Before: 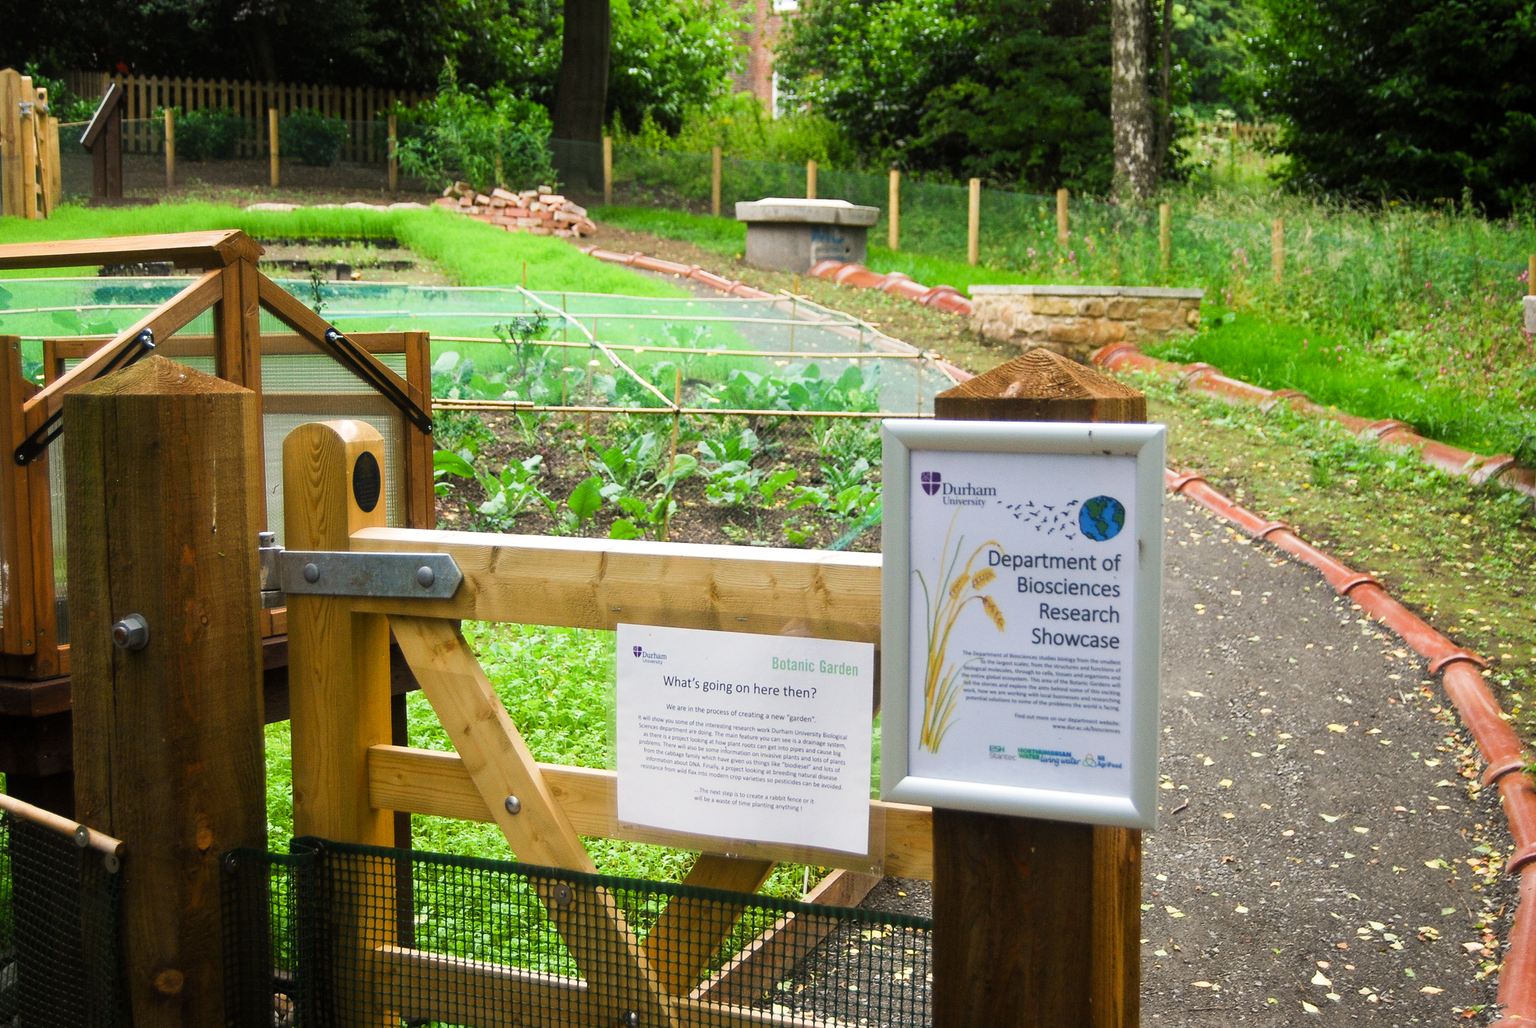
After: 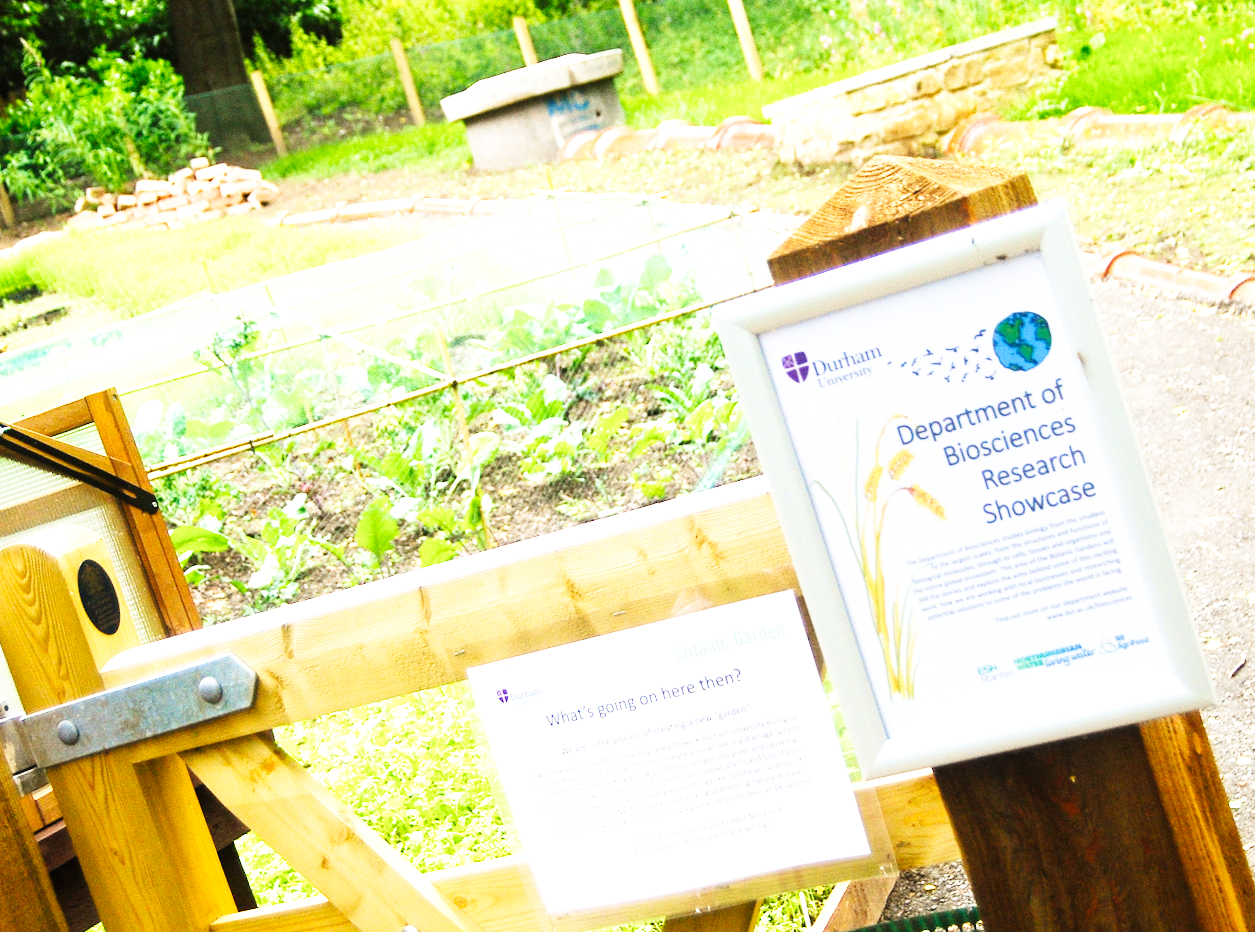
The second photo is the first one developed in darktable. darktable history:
velvia: on, module defaults
crop and rotate: angle 18.34°, left 6.88%, right 4.021%, bottom 1.113%
base curve: curves: ch0 [(0, 0.003) (0.001, 0.002) (0.006, 0.004) (0.02, 0.022) (0.048, 0.086) (0.094, 0.234) (0.162, 0.431) (0.258, 0.629) (0.385, 0.8) (0.548, 0.918) (0.751, 0.988) (1, 1)], preserve colors none
exposure: black level correction 0, exposure 0.682 EV, compensate highlight preservation false
